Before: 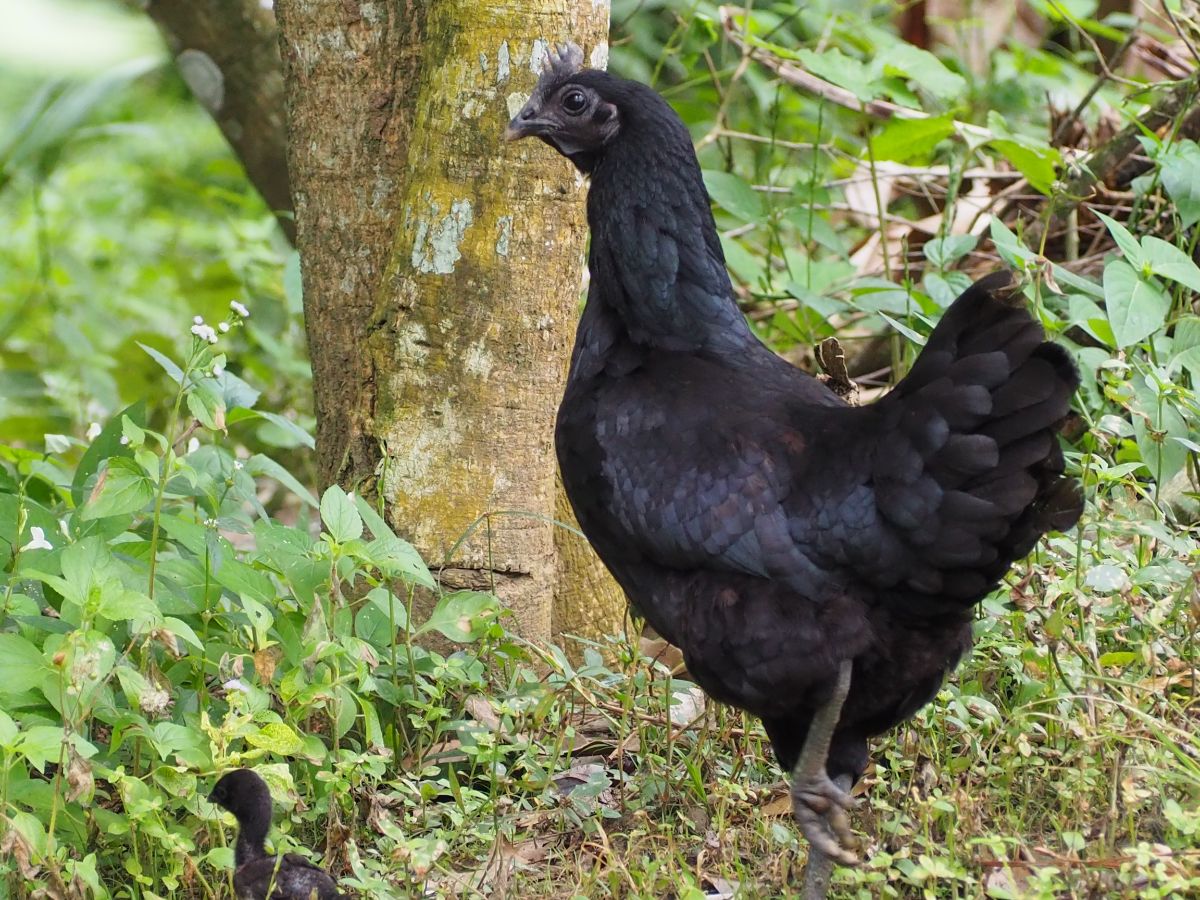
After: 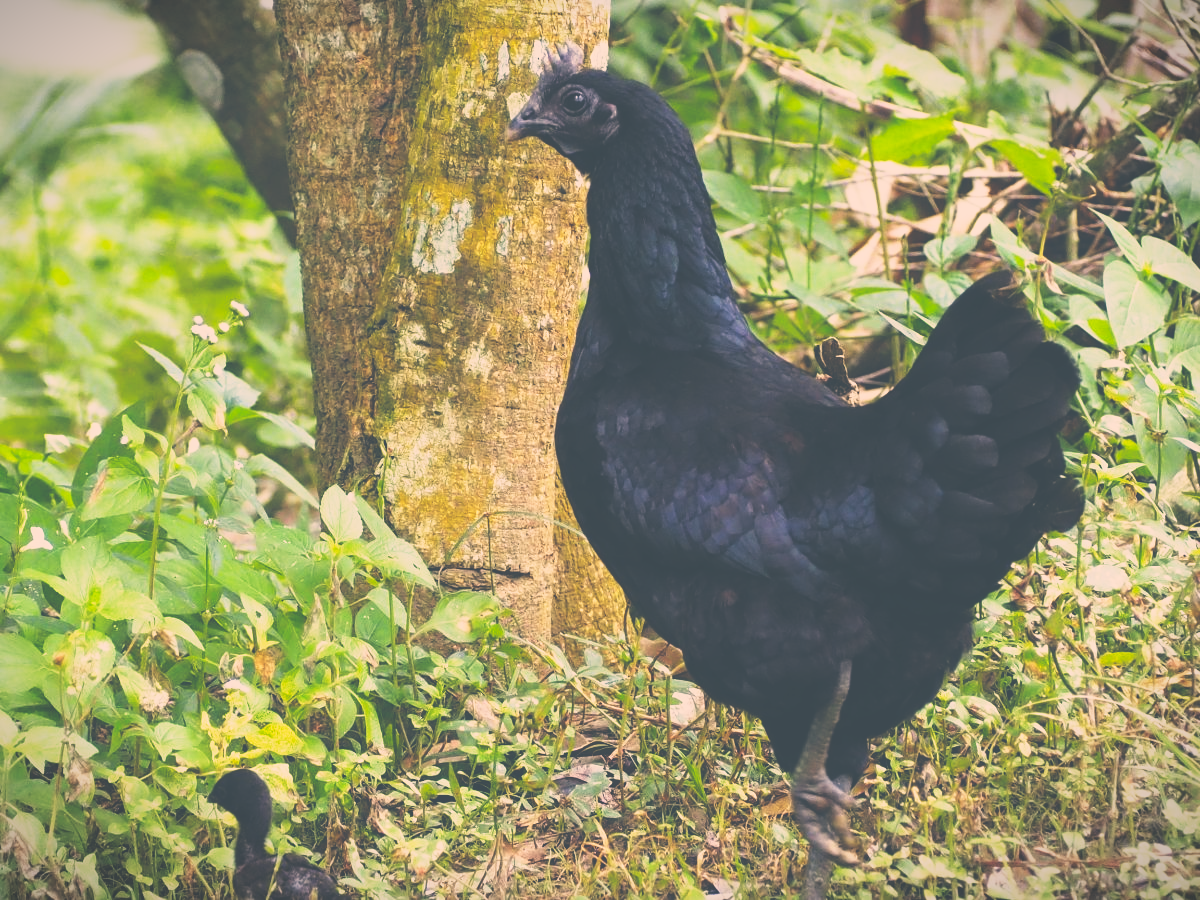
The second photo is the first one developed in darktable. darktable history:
color correction: highlights a* 10.34, highlights b* 14.82, shadows a* -10.03, shadows b* -14.81
vignetting: fall-off start 99.75%, width/height ratio 1.306
contrast brightness saturation: contrast -0.164, brightness 0.048, saturation -0.139
base curve: curves: ch0 [(0, 0.036) (0.007, 0.037) (0.604, 0.887) (1, 1)], preserve colors none
